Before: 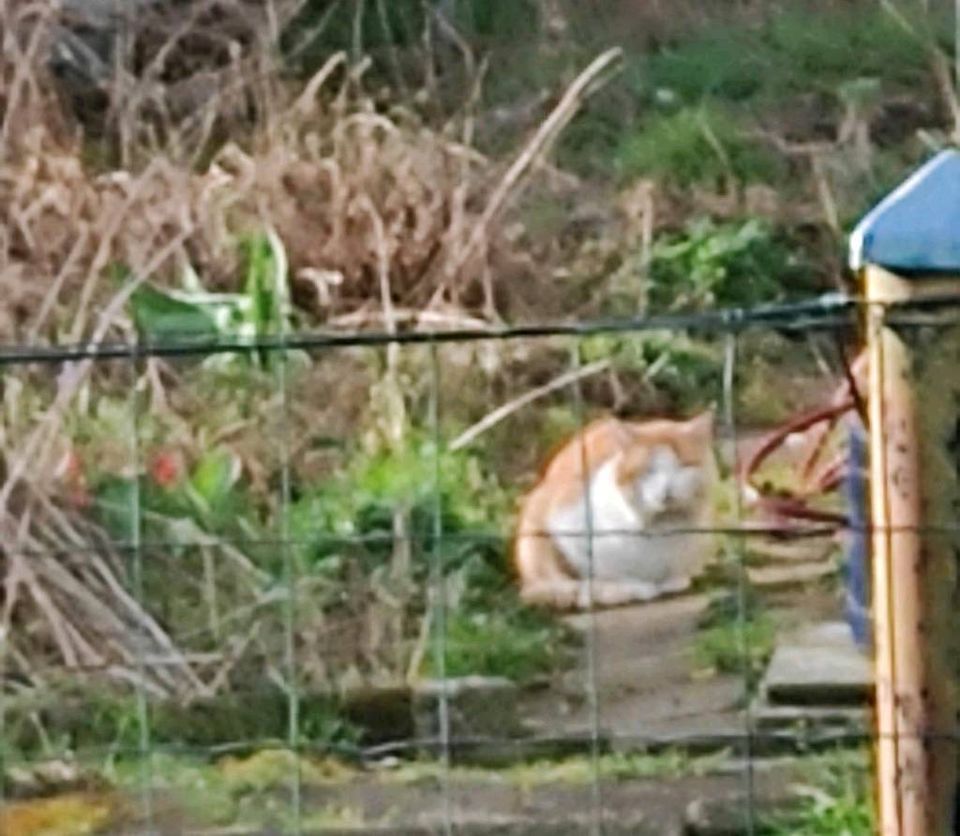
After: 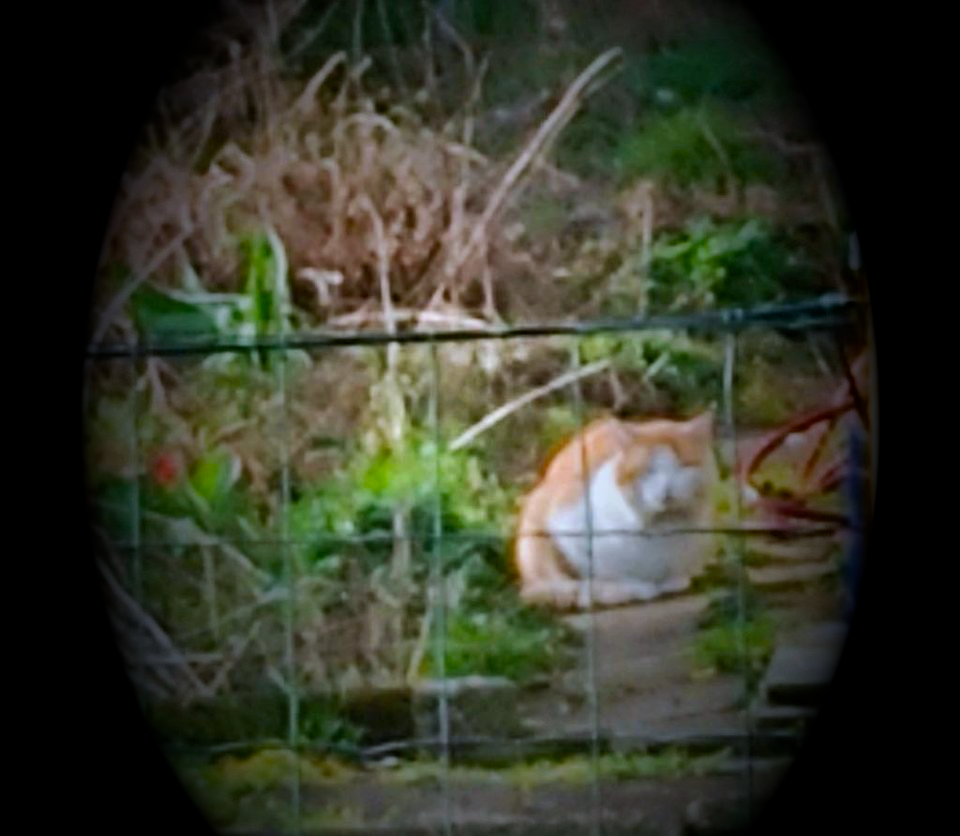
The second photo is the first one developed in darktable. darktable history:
vignetting: fall-off start 15.9%, fall-off radius 100%, brightness -1, saturation 0.5, width/height ratio 0.719
white balance: red 0.954, blue 1.079
color balance rgb: linear chroma grading › global chroma 6.48%, perceptual saturation grading › global saturation 12.96%, global vibrance 6.02%
